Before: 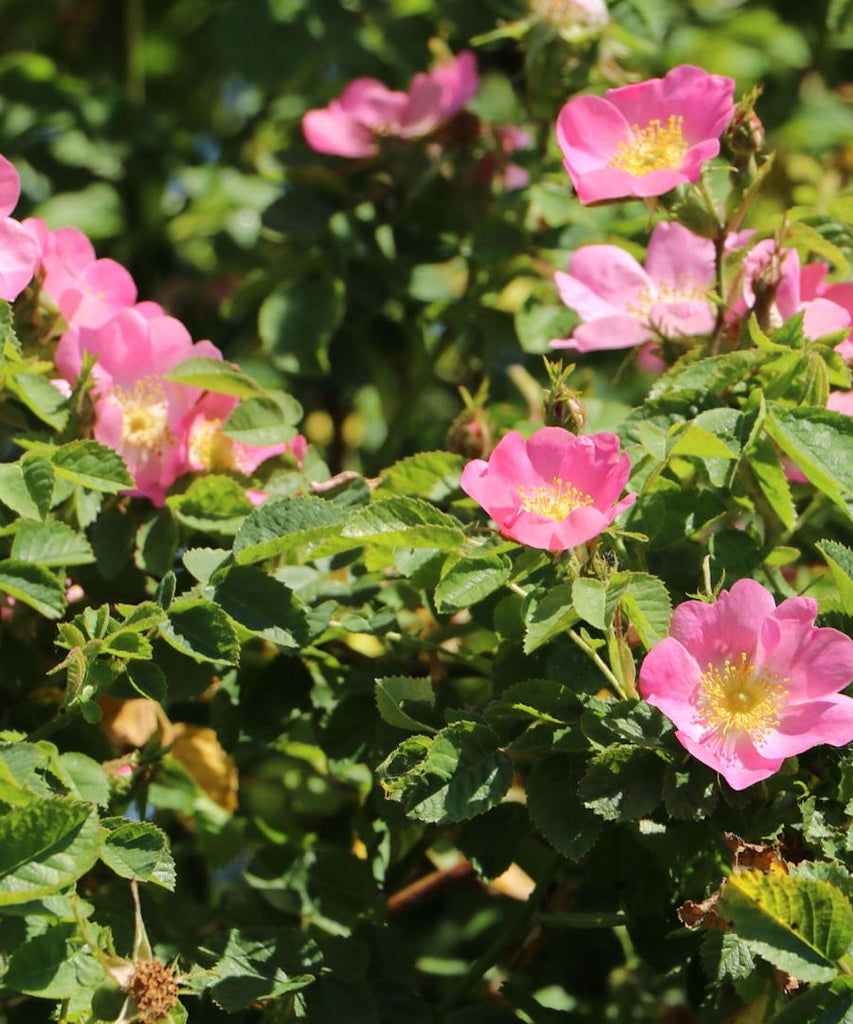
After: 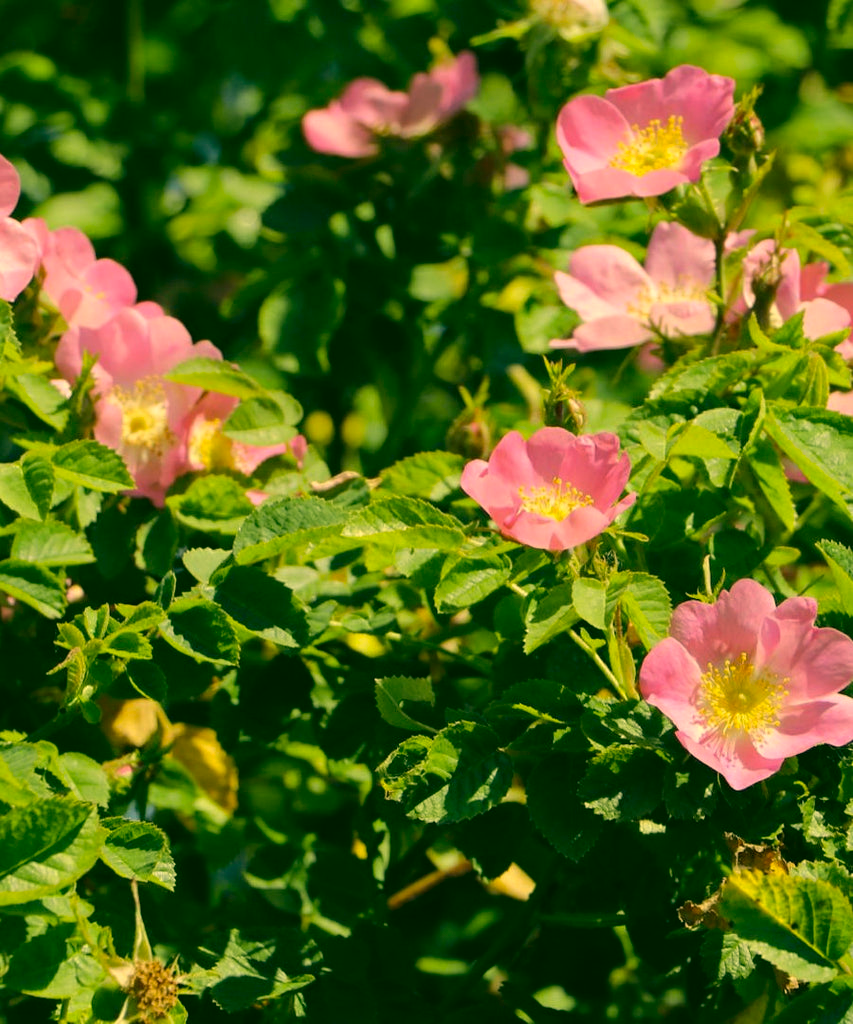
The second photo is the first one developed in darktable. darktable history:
color correction: highlights a* 5.62, highlights b* 33.57, shadows a* -25.86, shadows b* 4.02
color zones: curves: ch0 [(0, 0.5) (0.143, 0.5) (0.286, 0.5) (0.429, 0.495) (0.571, 0.437) (0.714, 0.44) (0.857, 0.496) (1, 0.5)]
